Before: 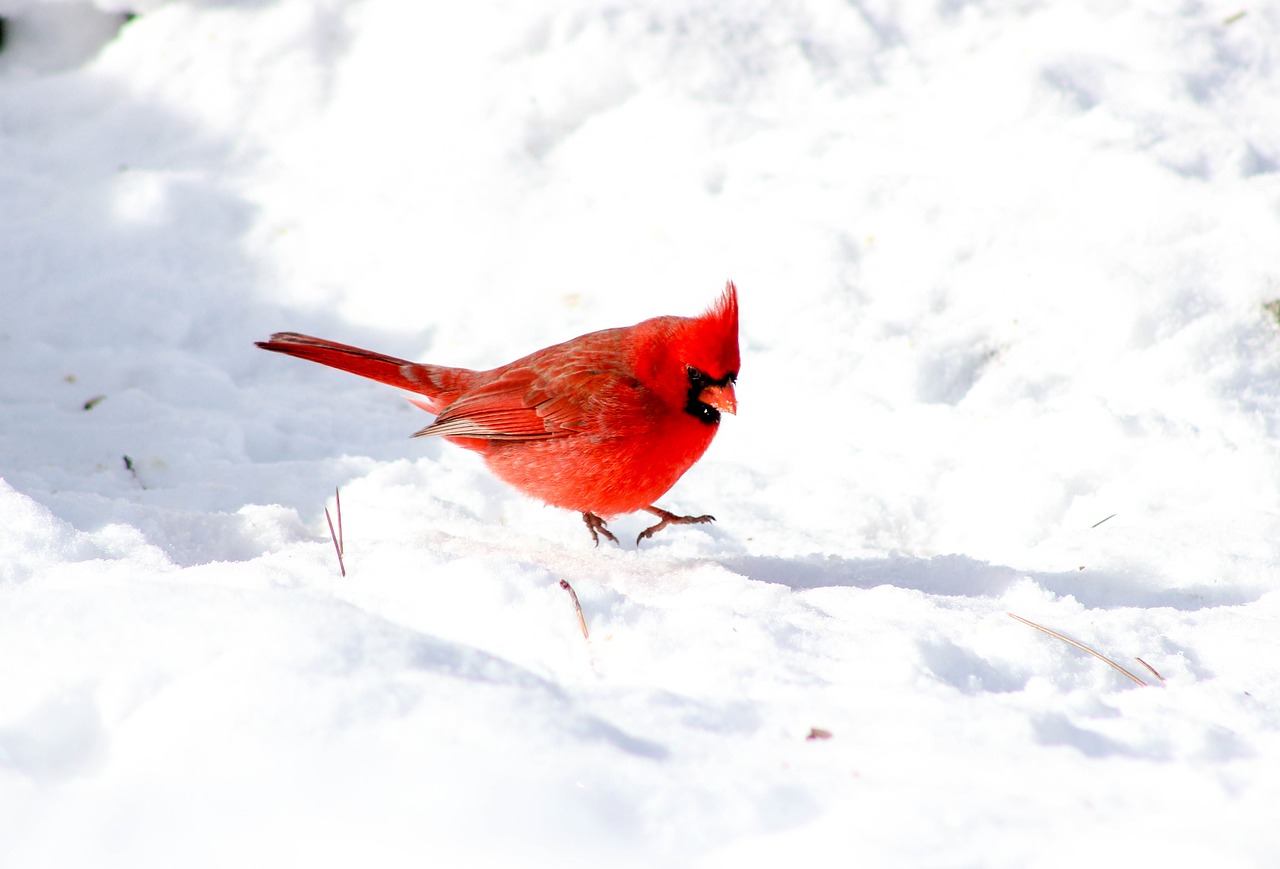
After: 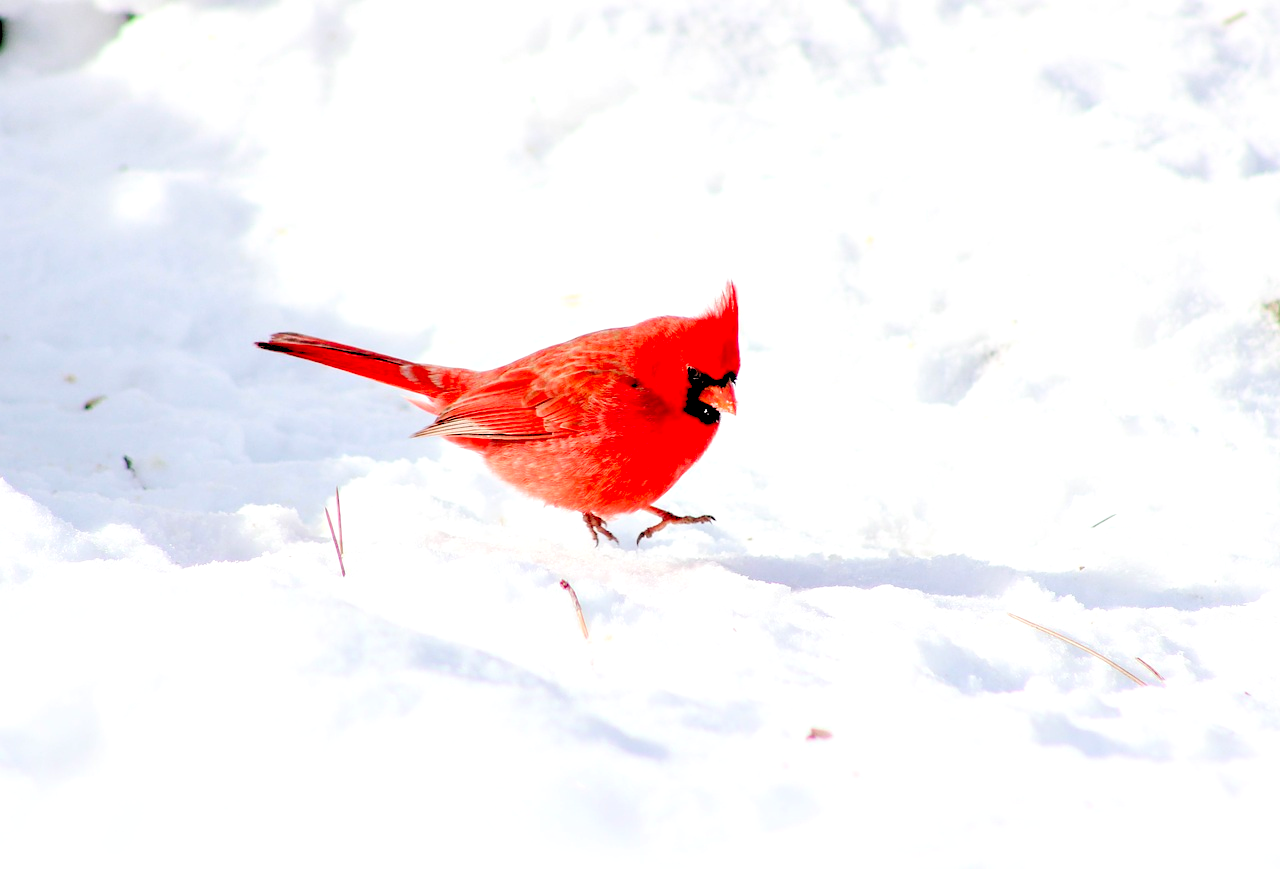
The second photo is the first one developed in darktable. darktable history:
contrast equalizer: octaves 7, y [[0.6 ×6], [0.55 ×6], [0 ×6], [0 ×6], [0 ×6]], mix 0.29
levels: levels [0.072, 0.414, 0.976]
